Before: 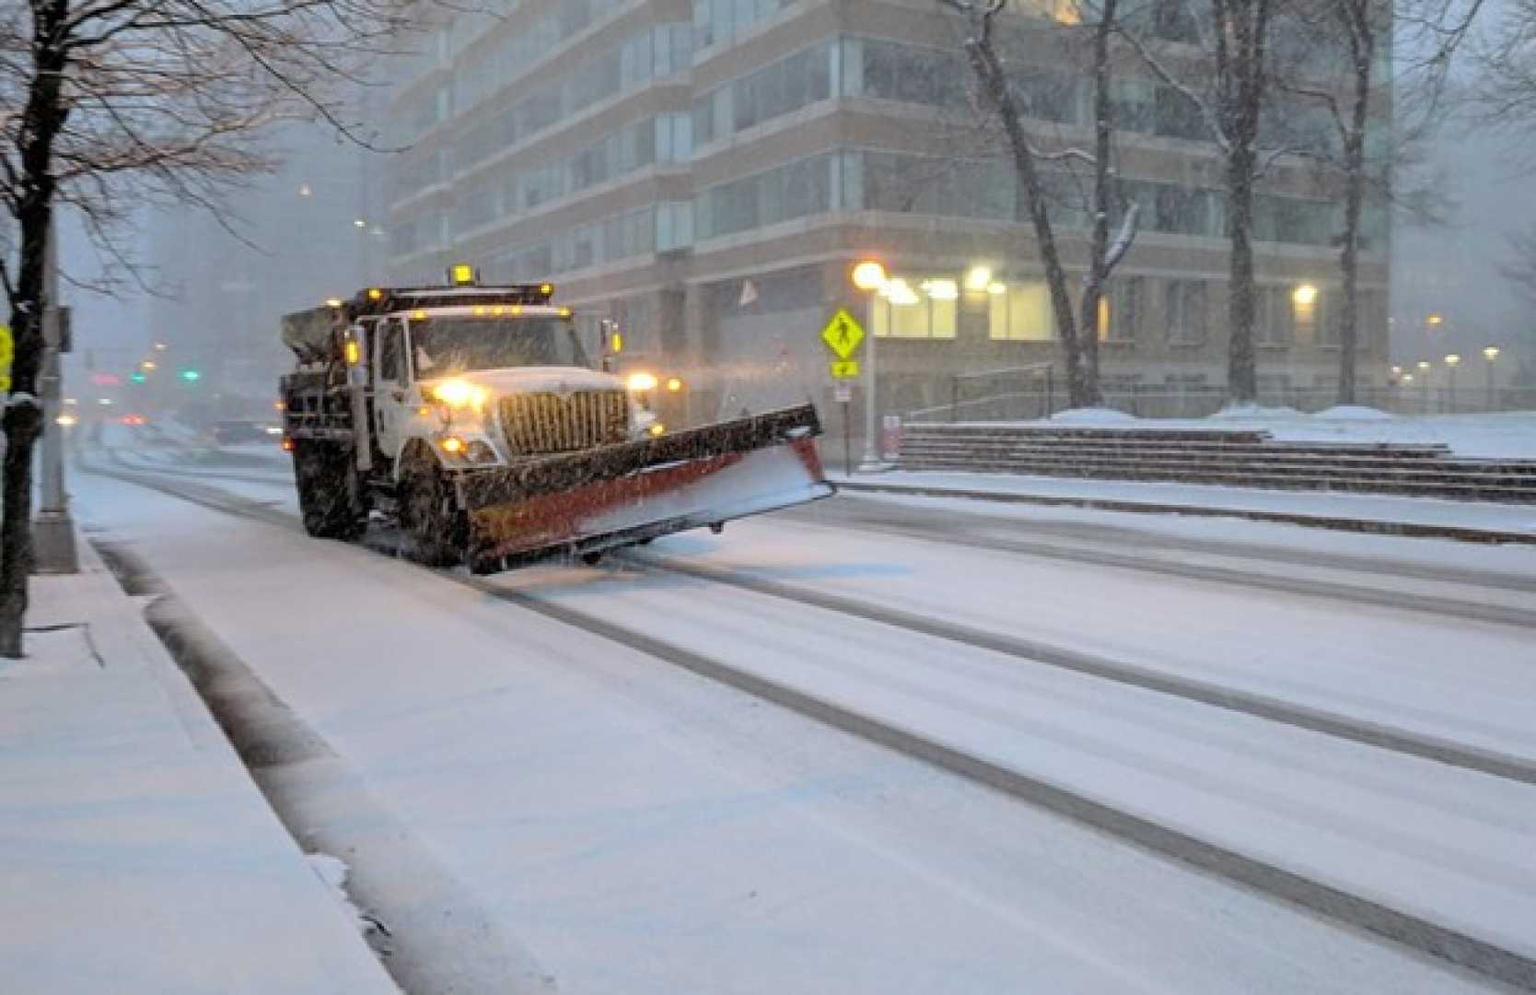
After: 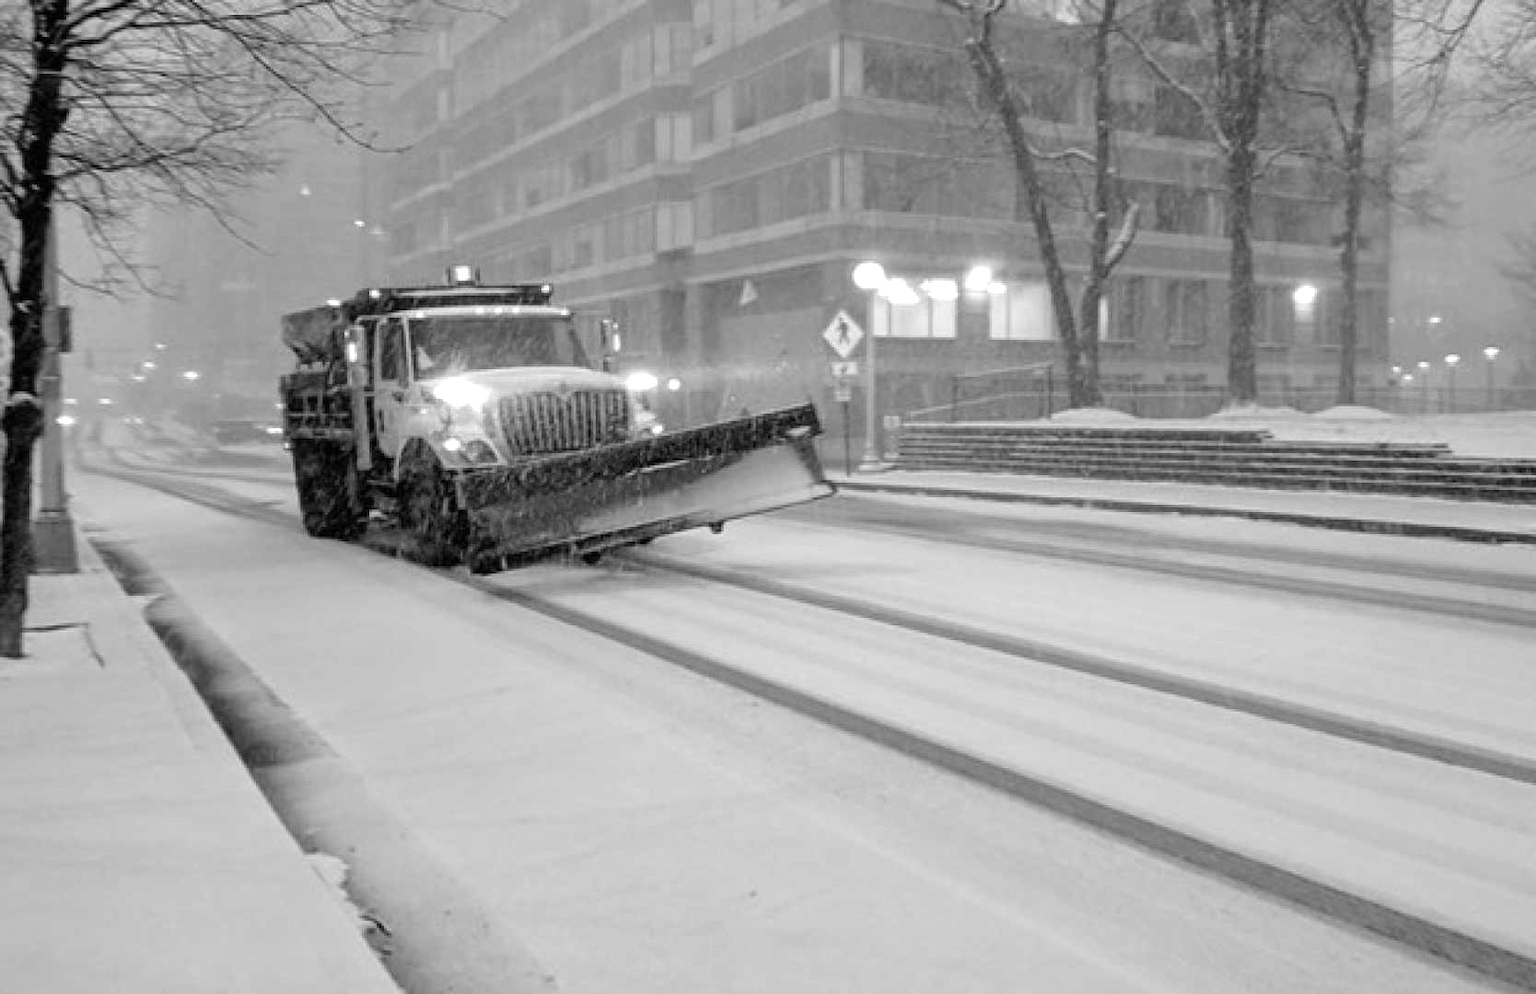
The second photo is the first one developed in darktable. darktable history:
monochrome: on, module defaults
exposure: black level correction 0, exposure 0.3 EV, compensate highlight preservation false
